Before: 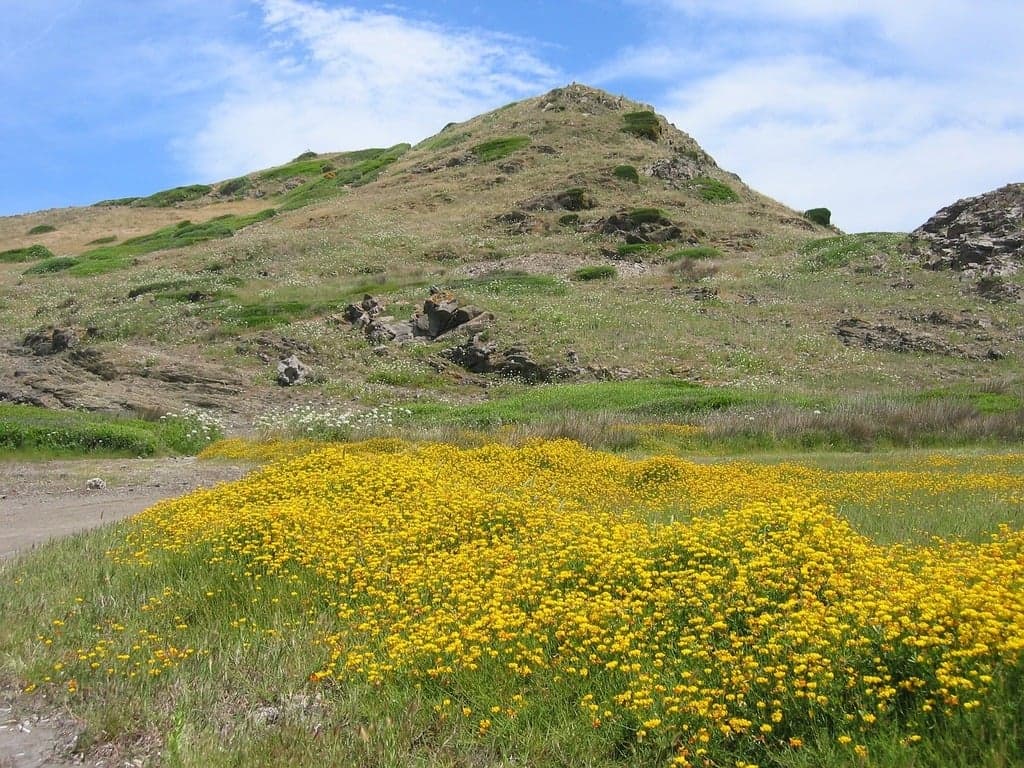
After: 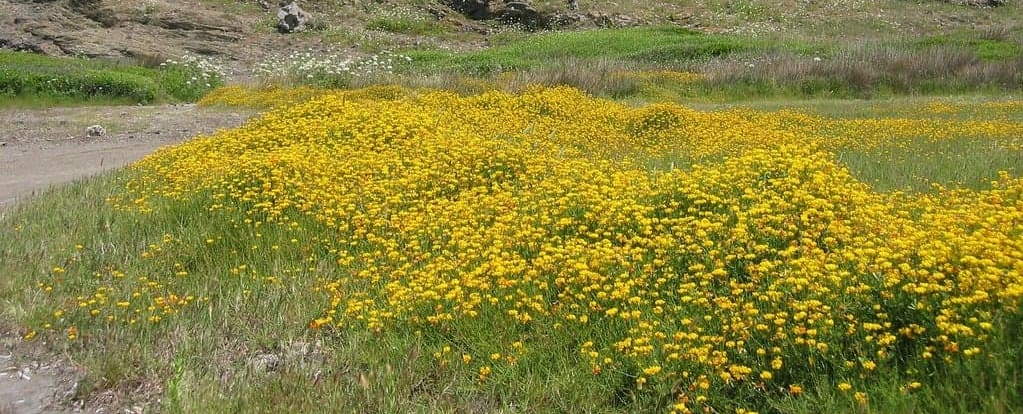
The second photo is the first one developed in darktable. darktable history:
crop and rotate: top 45.994%, right 0.007%
